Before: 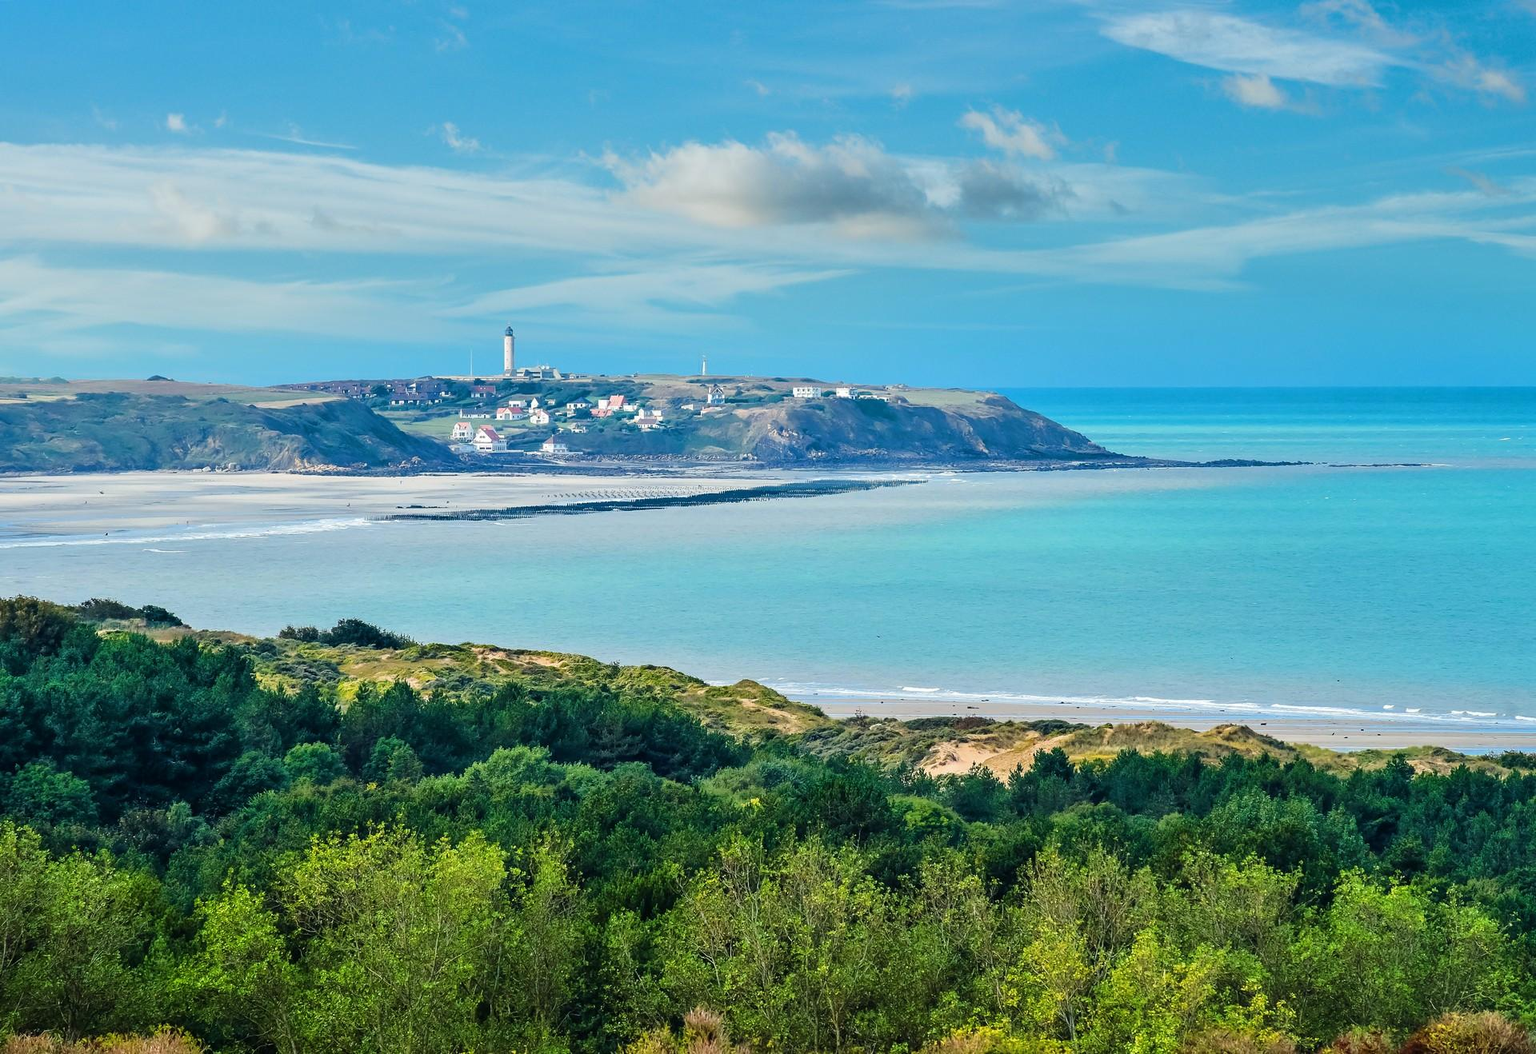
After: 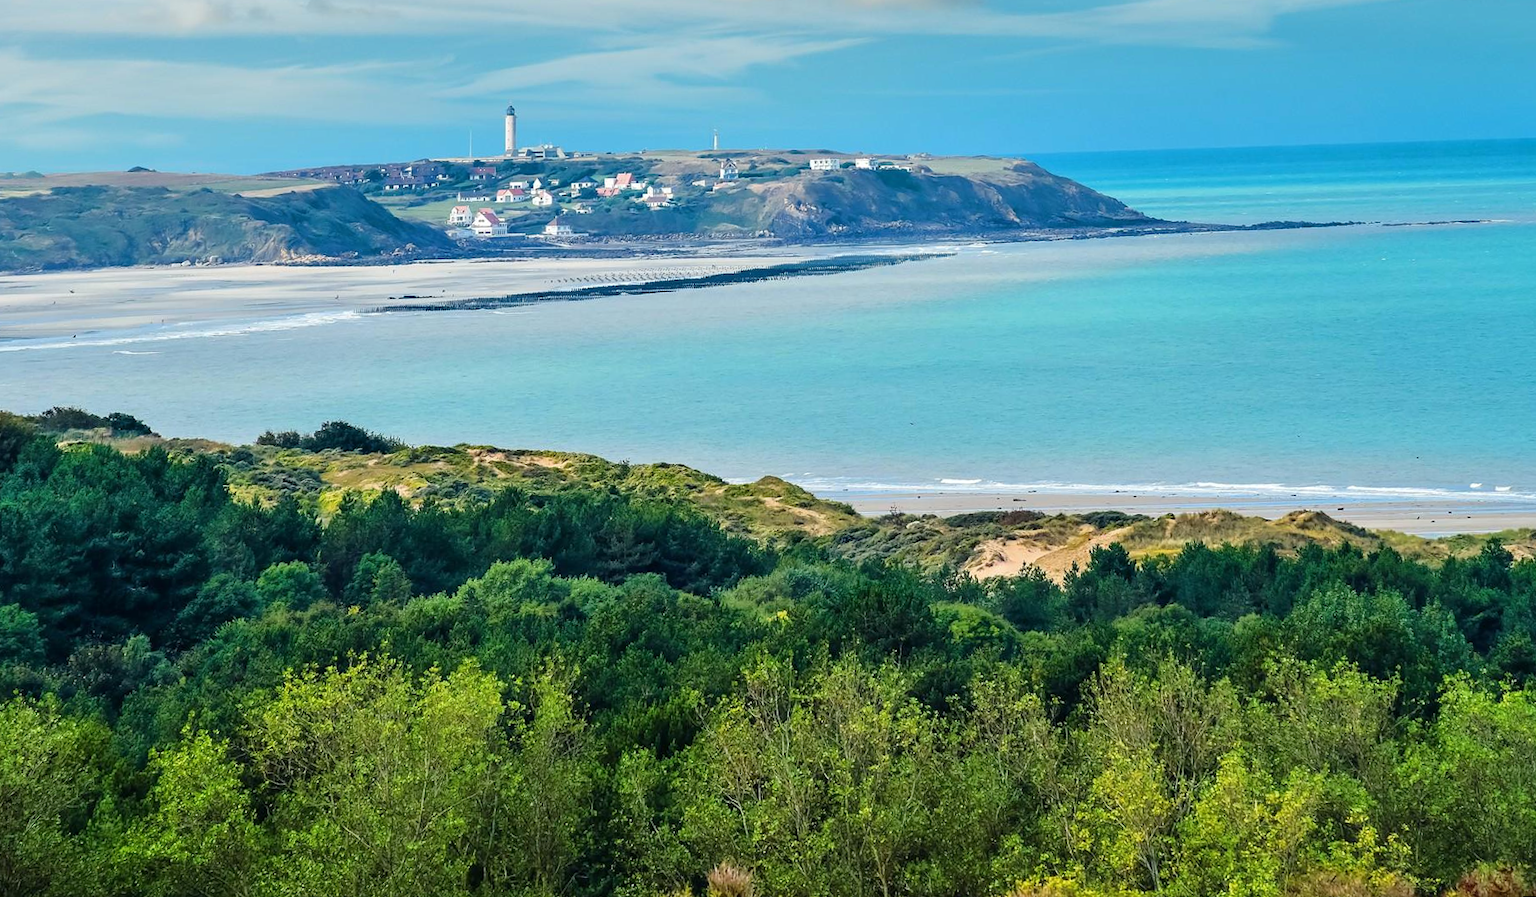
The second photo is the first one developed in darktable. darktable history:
rotate and perspective: rotation -1.68°, lens shift (vertical) -0.146, crop left 0.049, crop right 0.912, crop top 0.032, crop bottom 0.96
crop and rotate: top 18.507%
tone equalizer: on, module defaults
